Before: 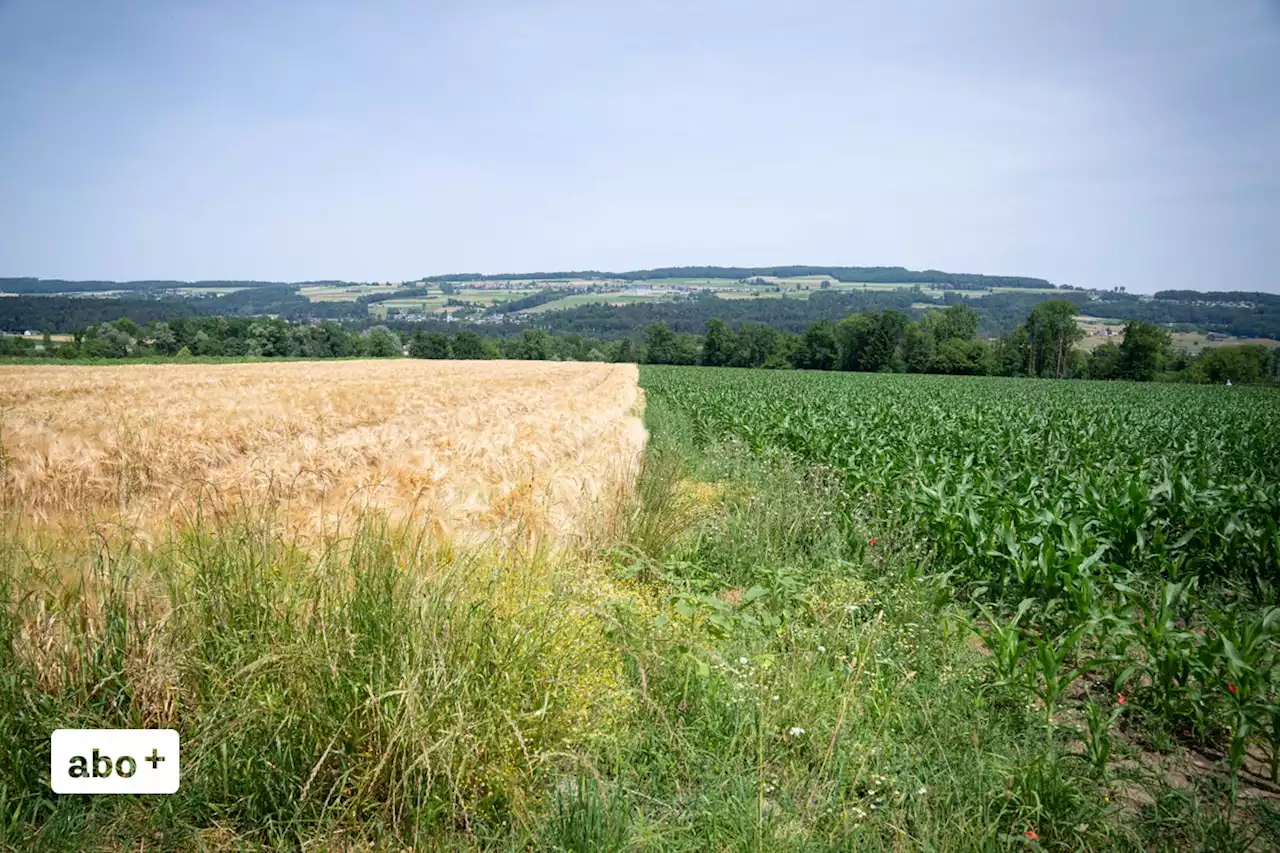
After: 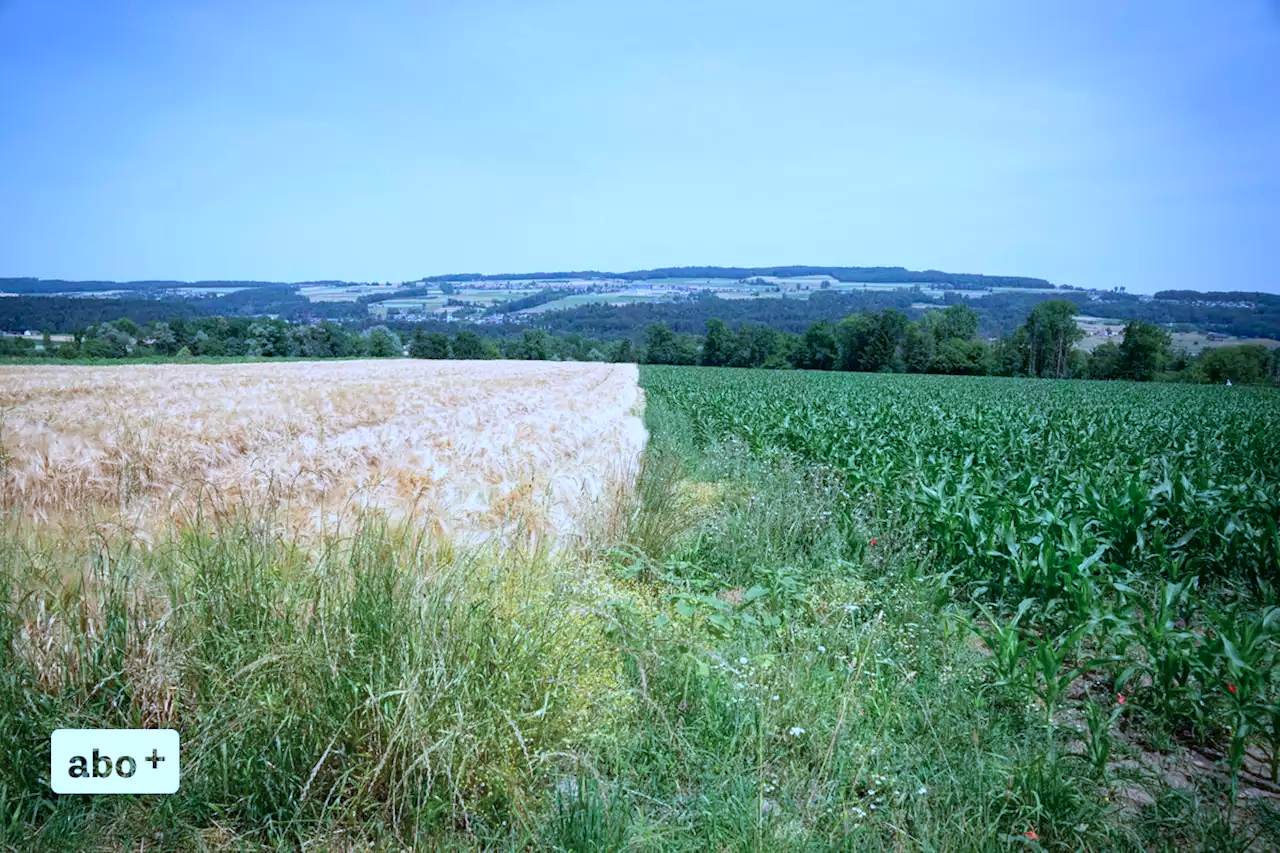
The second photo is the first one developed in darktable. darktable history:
color calibration: illuminant as shot in camera, adaptation linear Bradford (ICC v4), x 0.408, y 0.405, temperature 3572.87 K
